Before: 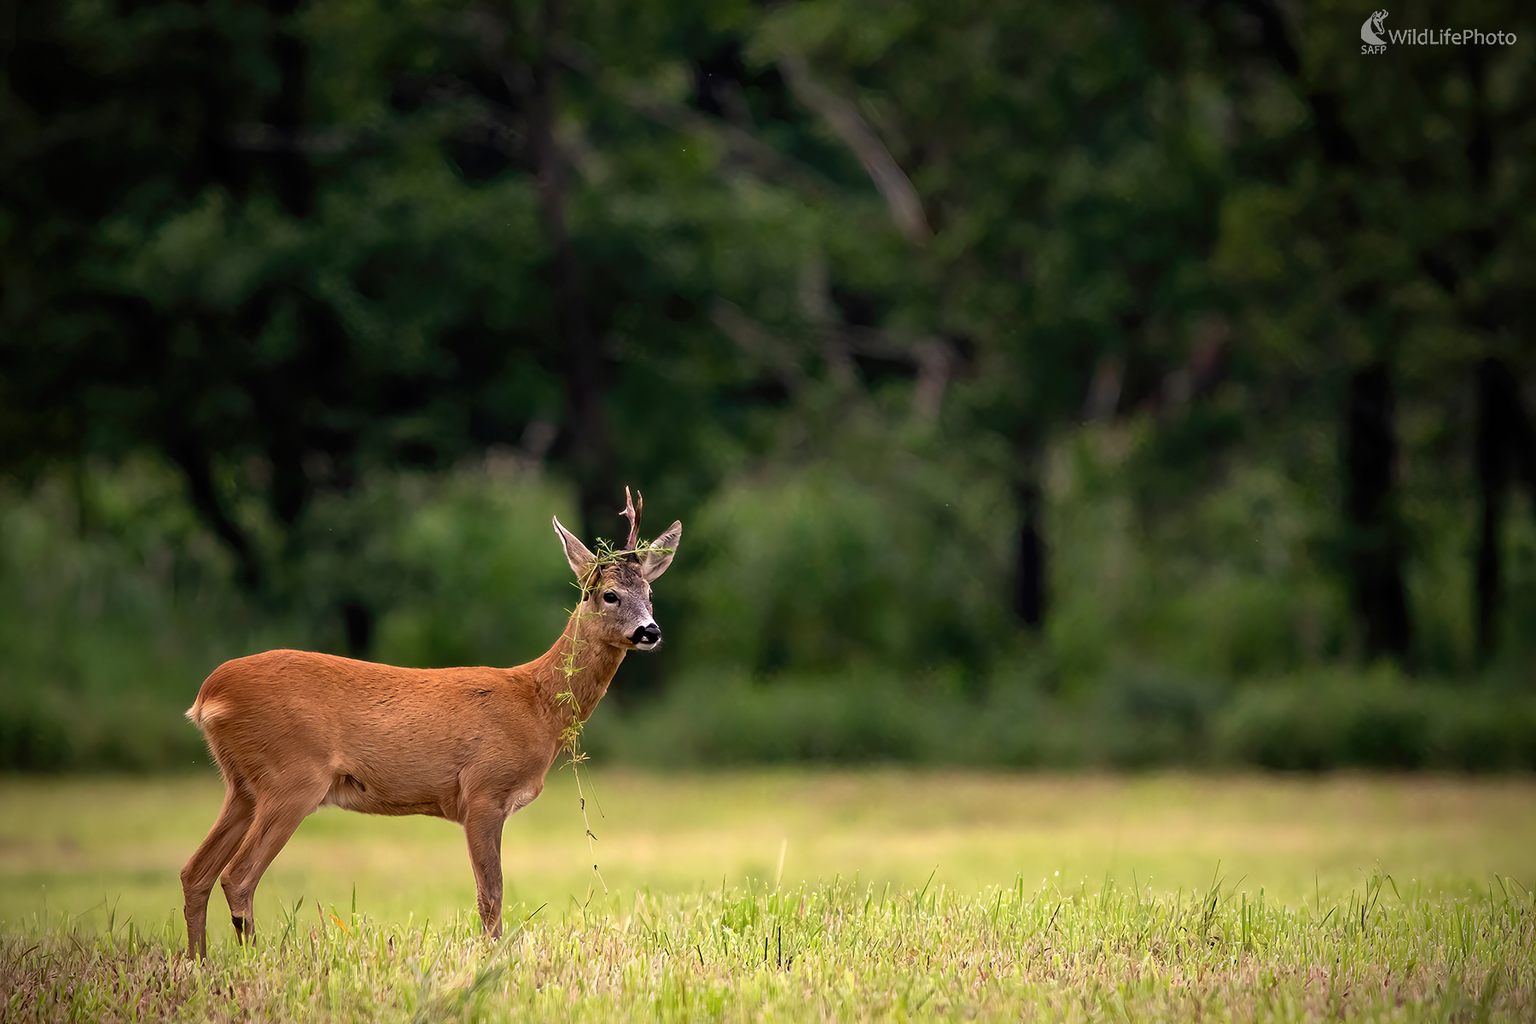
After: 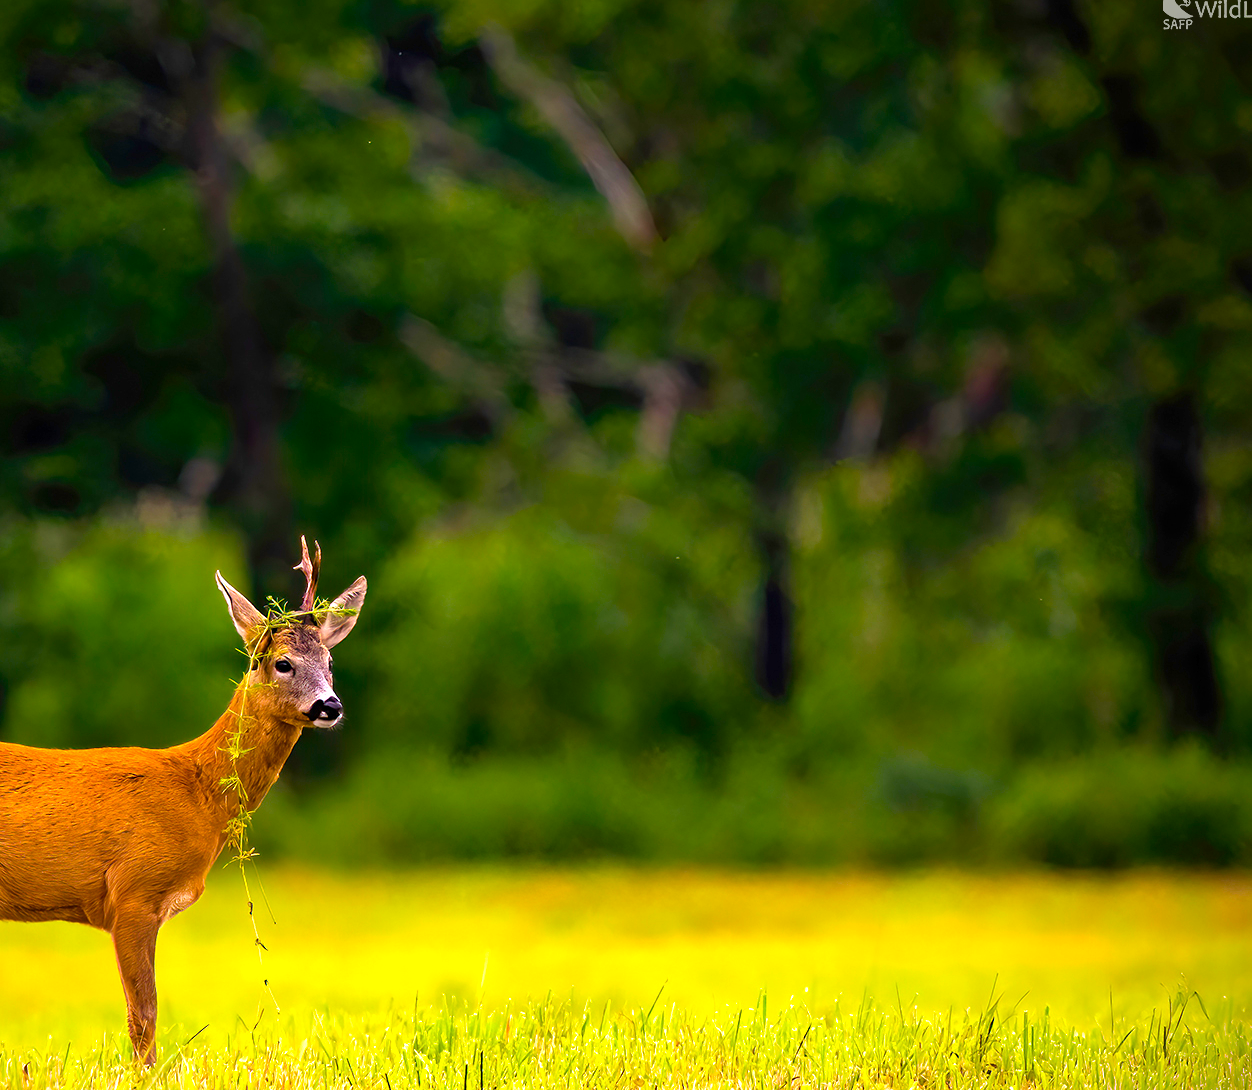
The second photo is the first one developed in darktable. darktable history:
exposure: exposure 0.6 EV, compensate highlight preservation false
crop and rotate: left 24.034%, top 2.838%, right 6.406%, bottom 6.299%
color balance rgb: linear chroma grading › global chroma 25%, perceptual saturation grading › global saturation 50%
